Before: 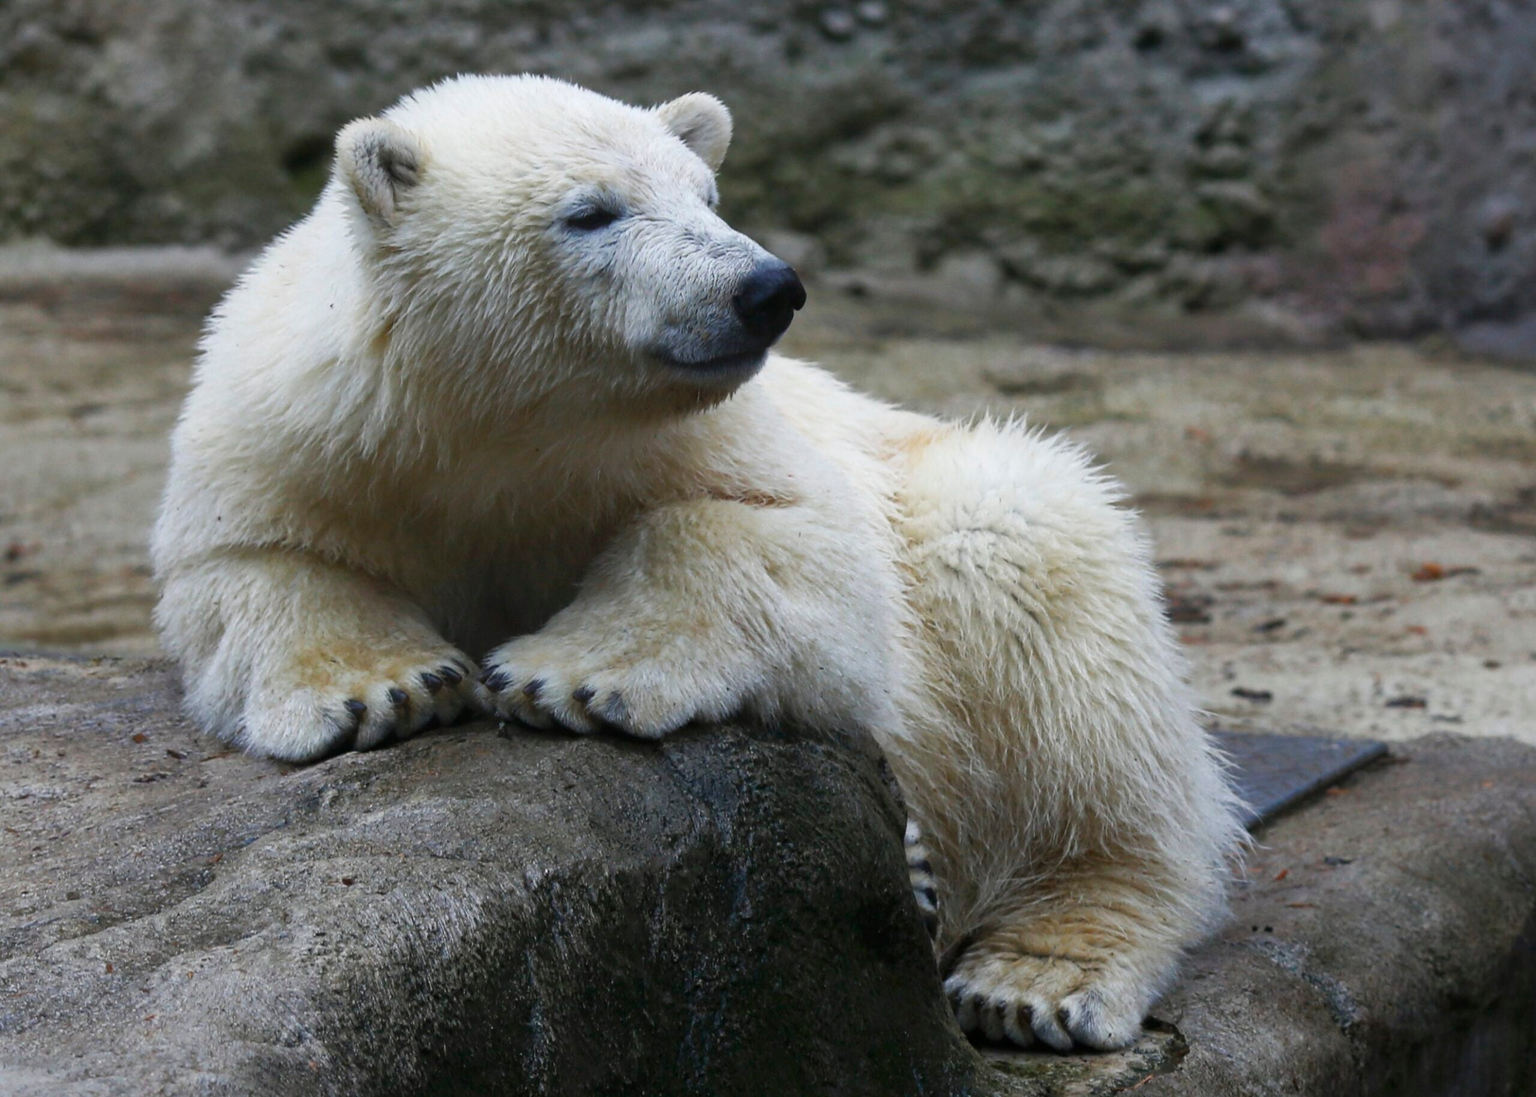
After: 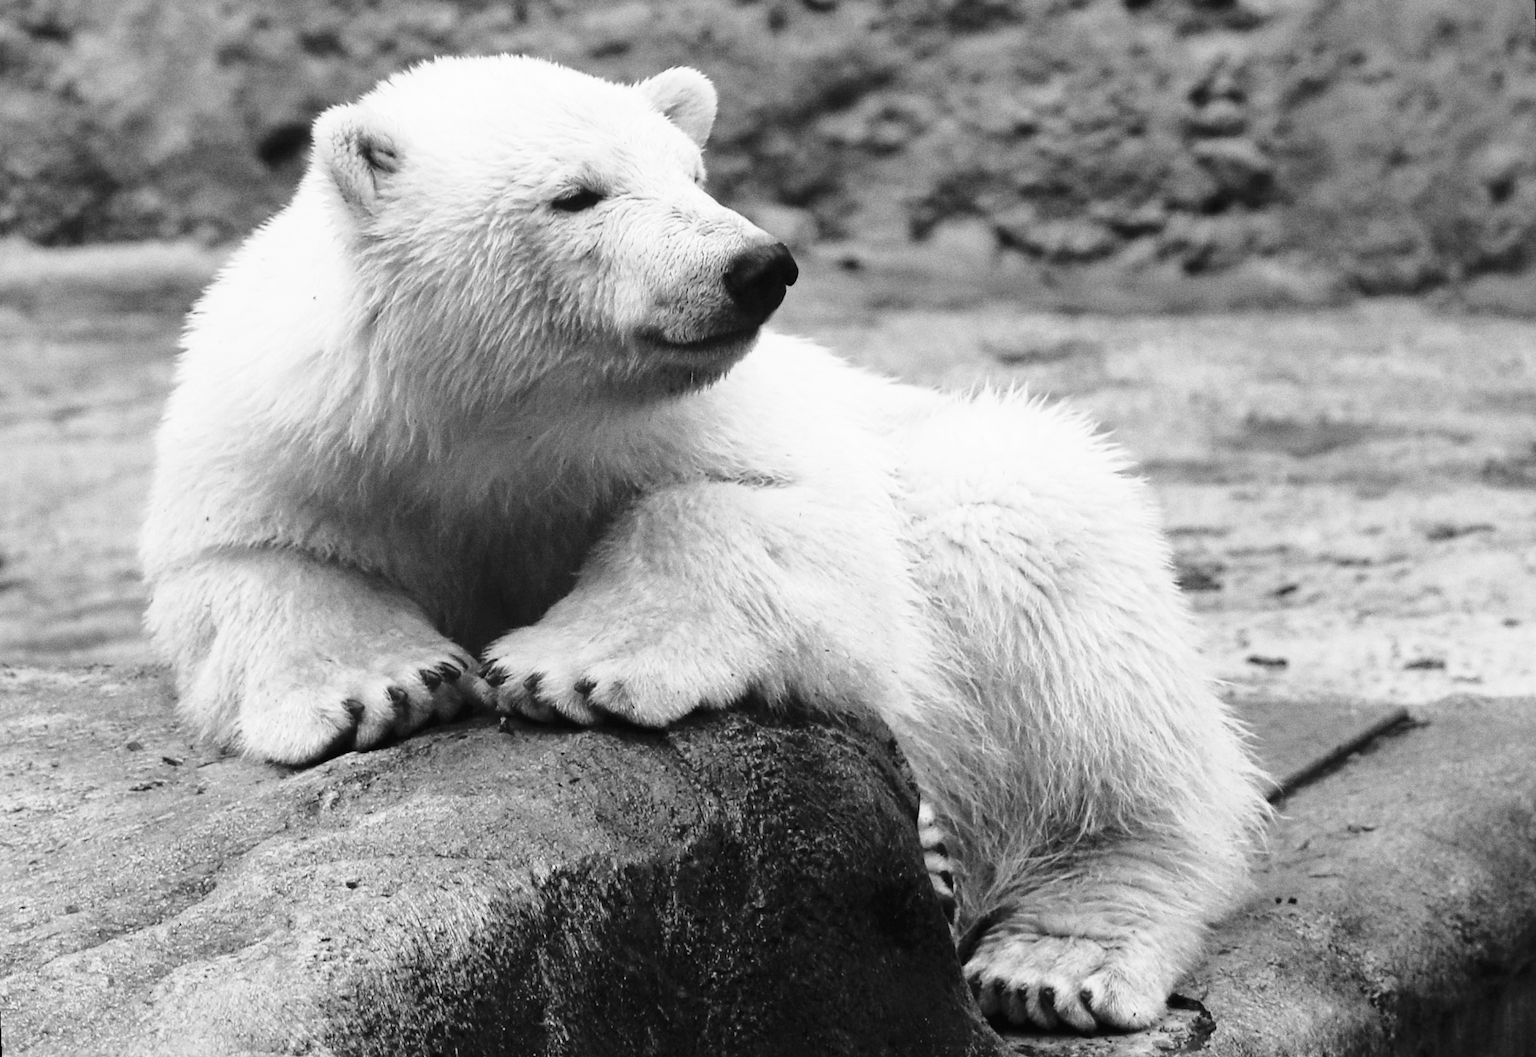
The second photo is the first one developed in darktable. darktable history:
rotate and perspective: rotation -2°, crop left 0.022, crop right 0.978, crop top 0.049, crop bottom 0.951
tone curve: curves: ch0 [(0, 0.012) (0.036, 0.035) (0.274, 0.288) (0.504, 0.536) (0.844, 0.84) (1, 0.983)]; ch1 [(0, 0) (0.389, 0.403) (0.462, 0.486) (0.499, 0.498) (0.511, 0.502) (0.536, 0.547) (0.579, 0.578) (0.626, 0.645) (0.749, 0.781) (1, 1)]; ch2 [(0, 0) (0.457, 0.486) (0.5, 0.5) (0.557, 0.561) (0.614, 0.622) (0.704, 0.732) (1, 1)], color space Lab, independent channels, preserve colors none
crop: top 0.05%, bottom 0.098%
exposure: exposure 0.375 EV, compensate highlight preservation false
grain: on, module defaults
monochrome: on, module defaults
base curve: curves: ch0 [(0, 0) (0.028, 0.03) (0.121, 0.232) (0.46, 0.748) (0.859, 0.968) (1, 1)], preserve colors none
